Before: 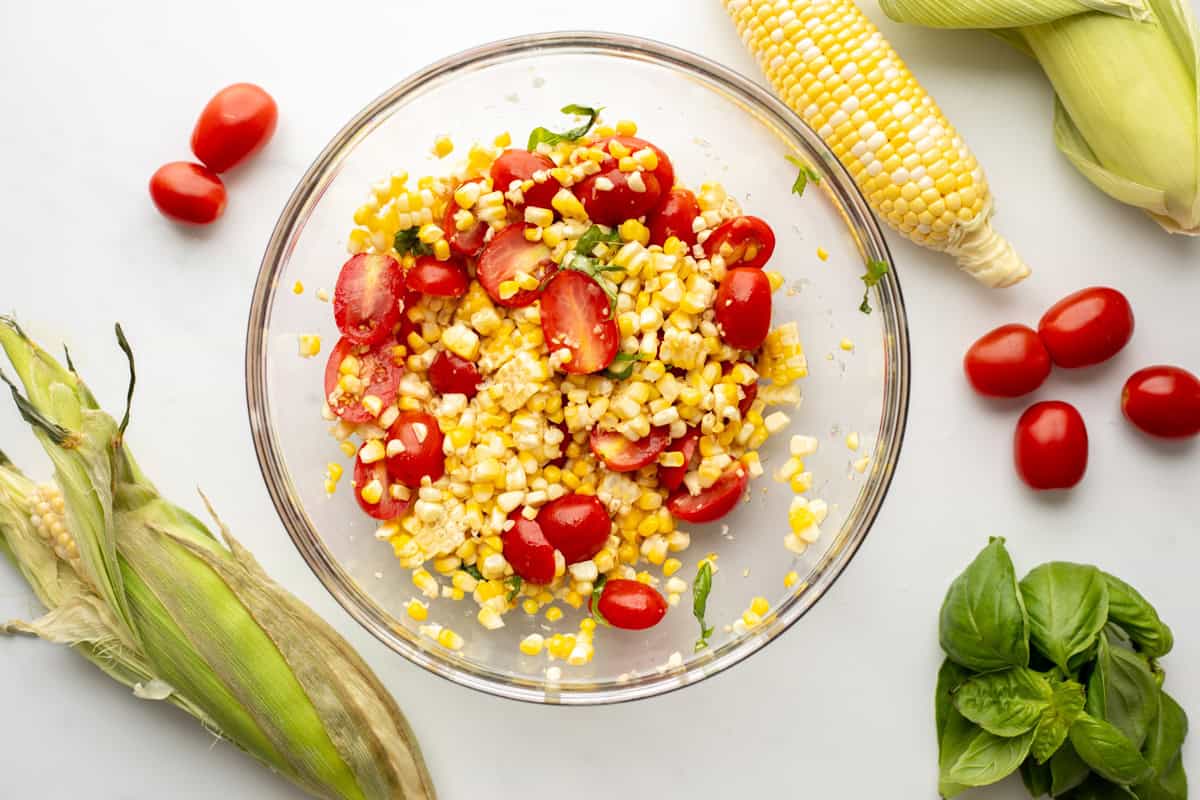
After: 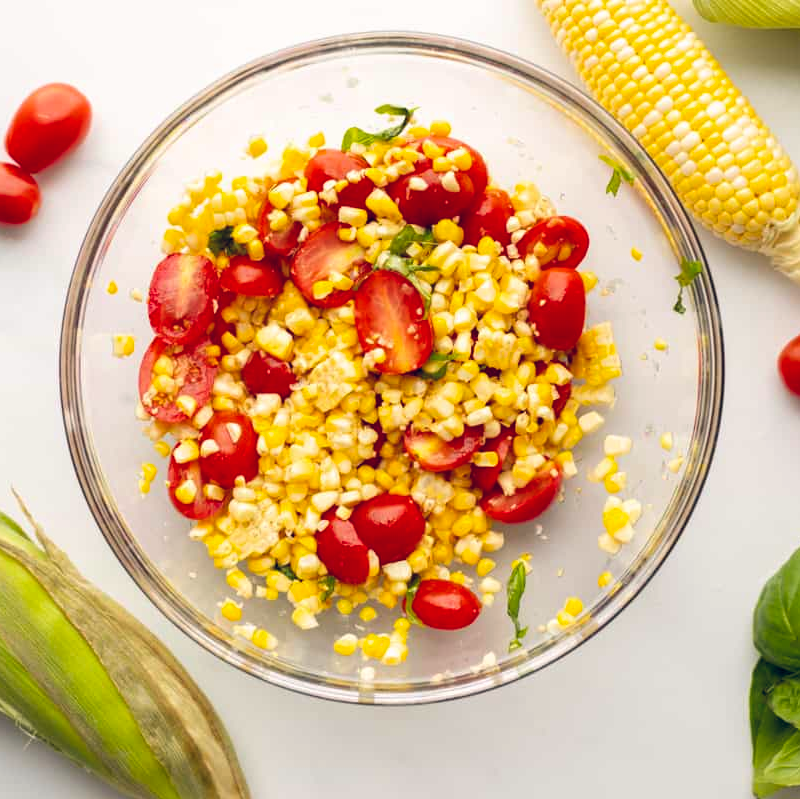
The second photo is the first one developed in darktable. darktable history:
crop and rotate: left 15.546%, right 17.787%
color balance rgb: shadows lift › hue 87.51°, highlights gain › chroma 0.68%, highlights gain › hue 55.1°, global offset › chroma 0.13%, global offset › hue 253.66°, linear chroma grading › global chroma 0.5%, perceptual saturation grading › global saturation 16.38%
